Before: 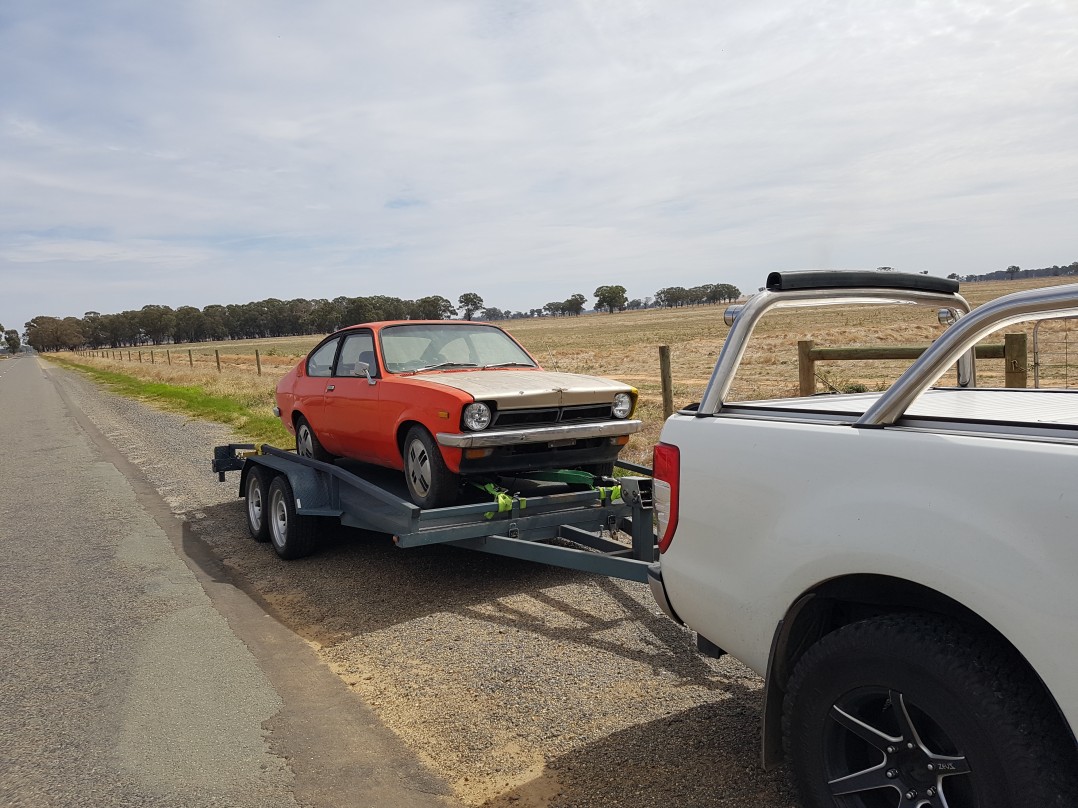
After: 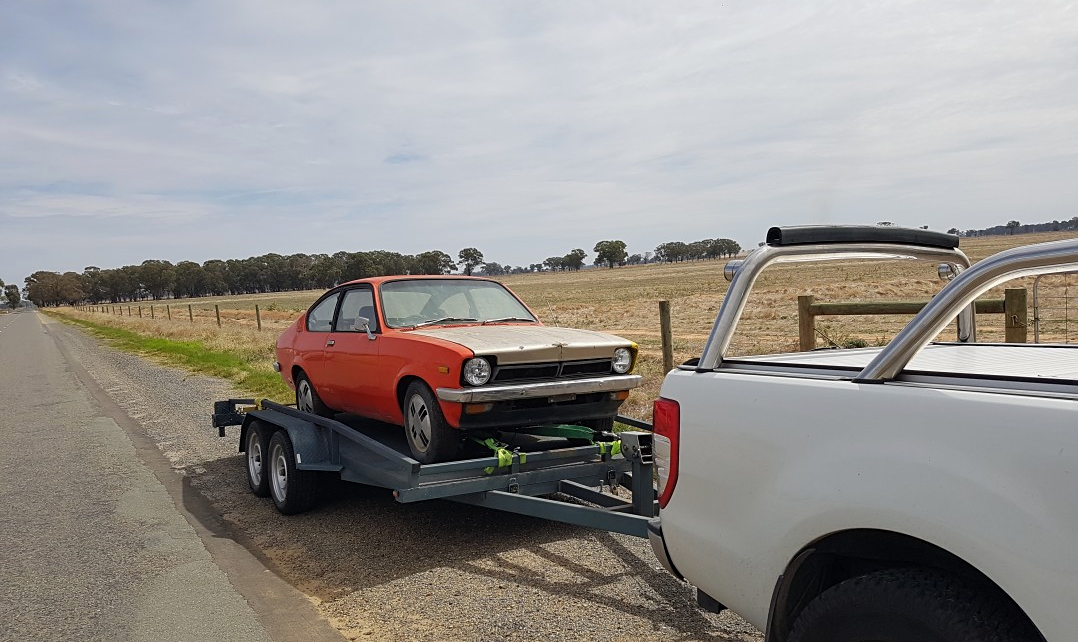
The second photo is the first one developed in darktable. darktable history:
sharpen: amount 0.21
crop and rotate: top 5.65%, bottom 14.803%
exposure: exposure -0.11 EV, compensate exposure bias true, compensate highlight preservation false
